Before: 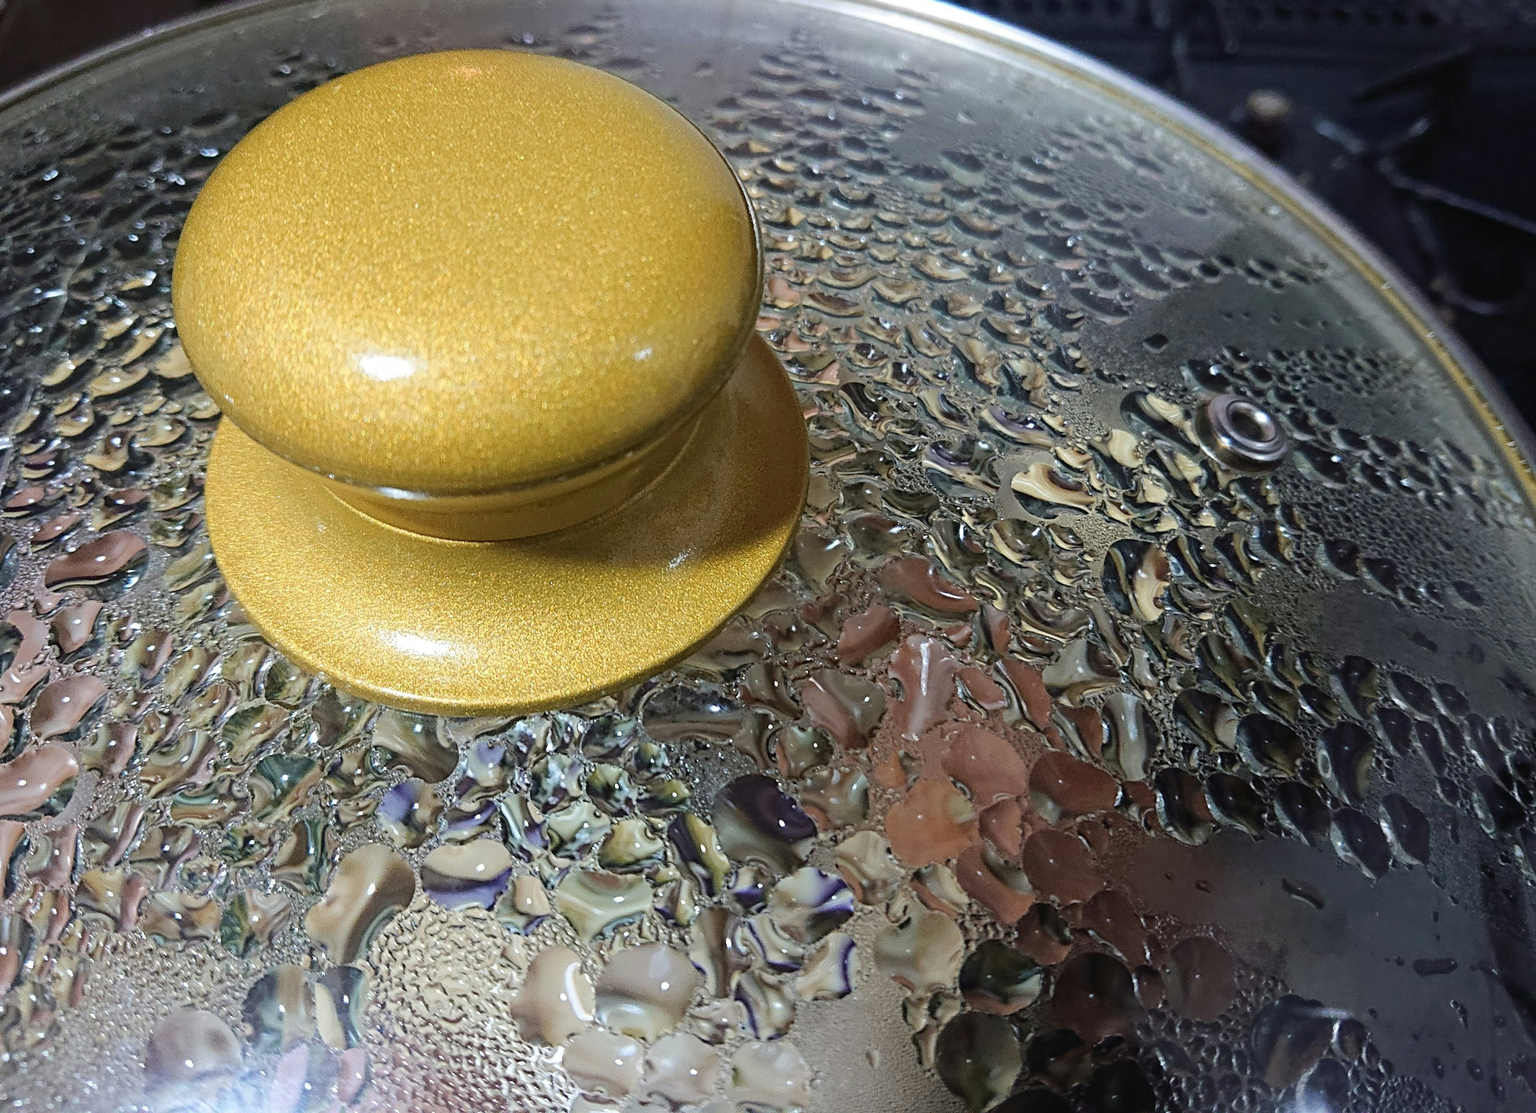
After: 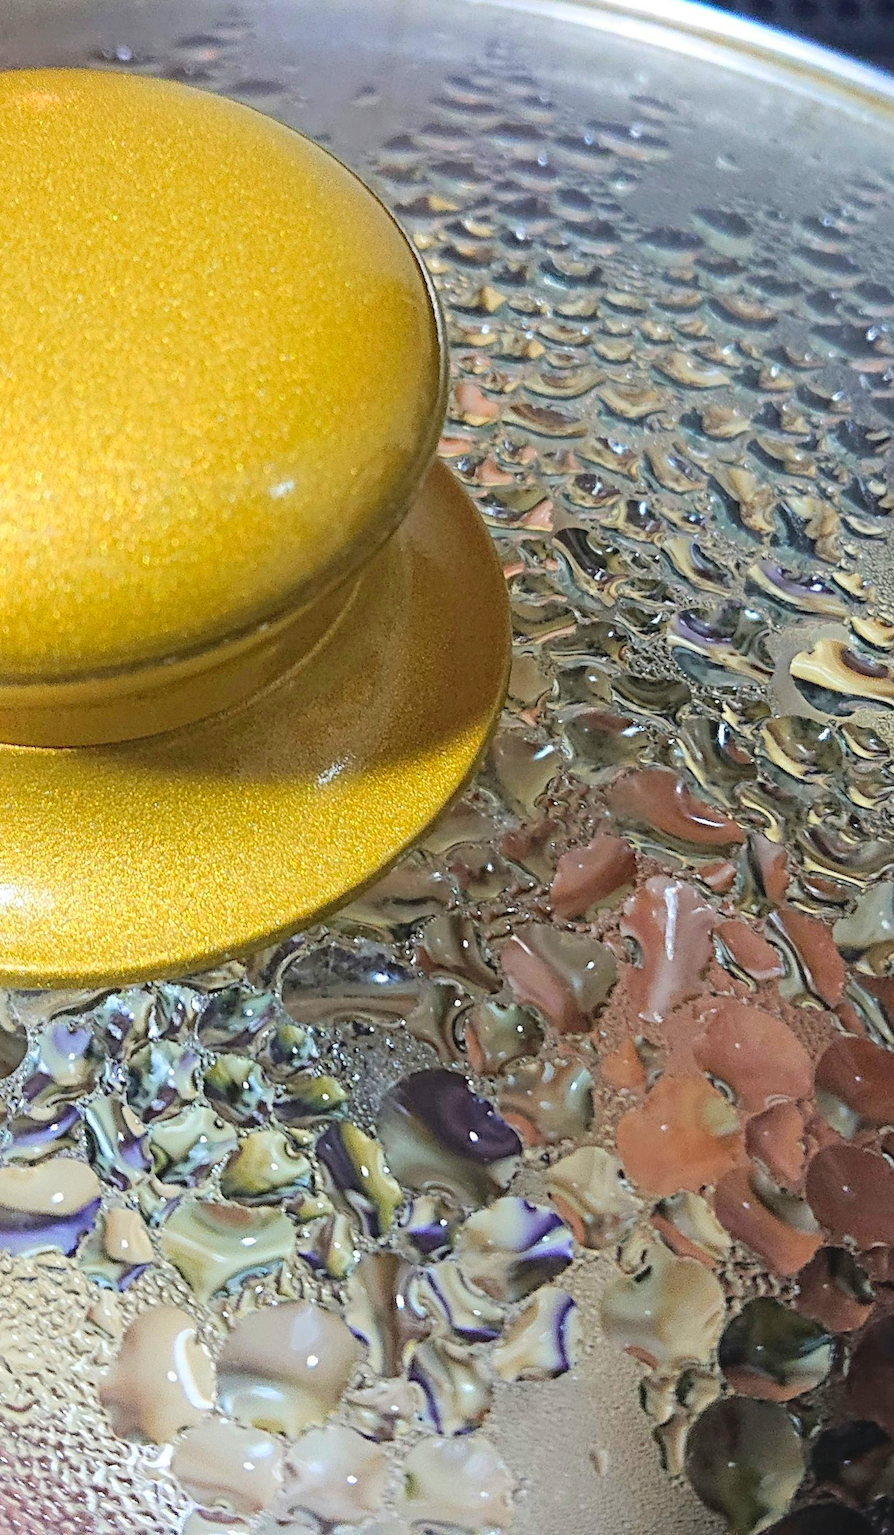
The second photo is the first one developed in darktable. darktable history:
crop: left 28.588%, right 29.202%
contrast brightness saturation: contrast 0.068, brightness 0.176, saturation 0.398
